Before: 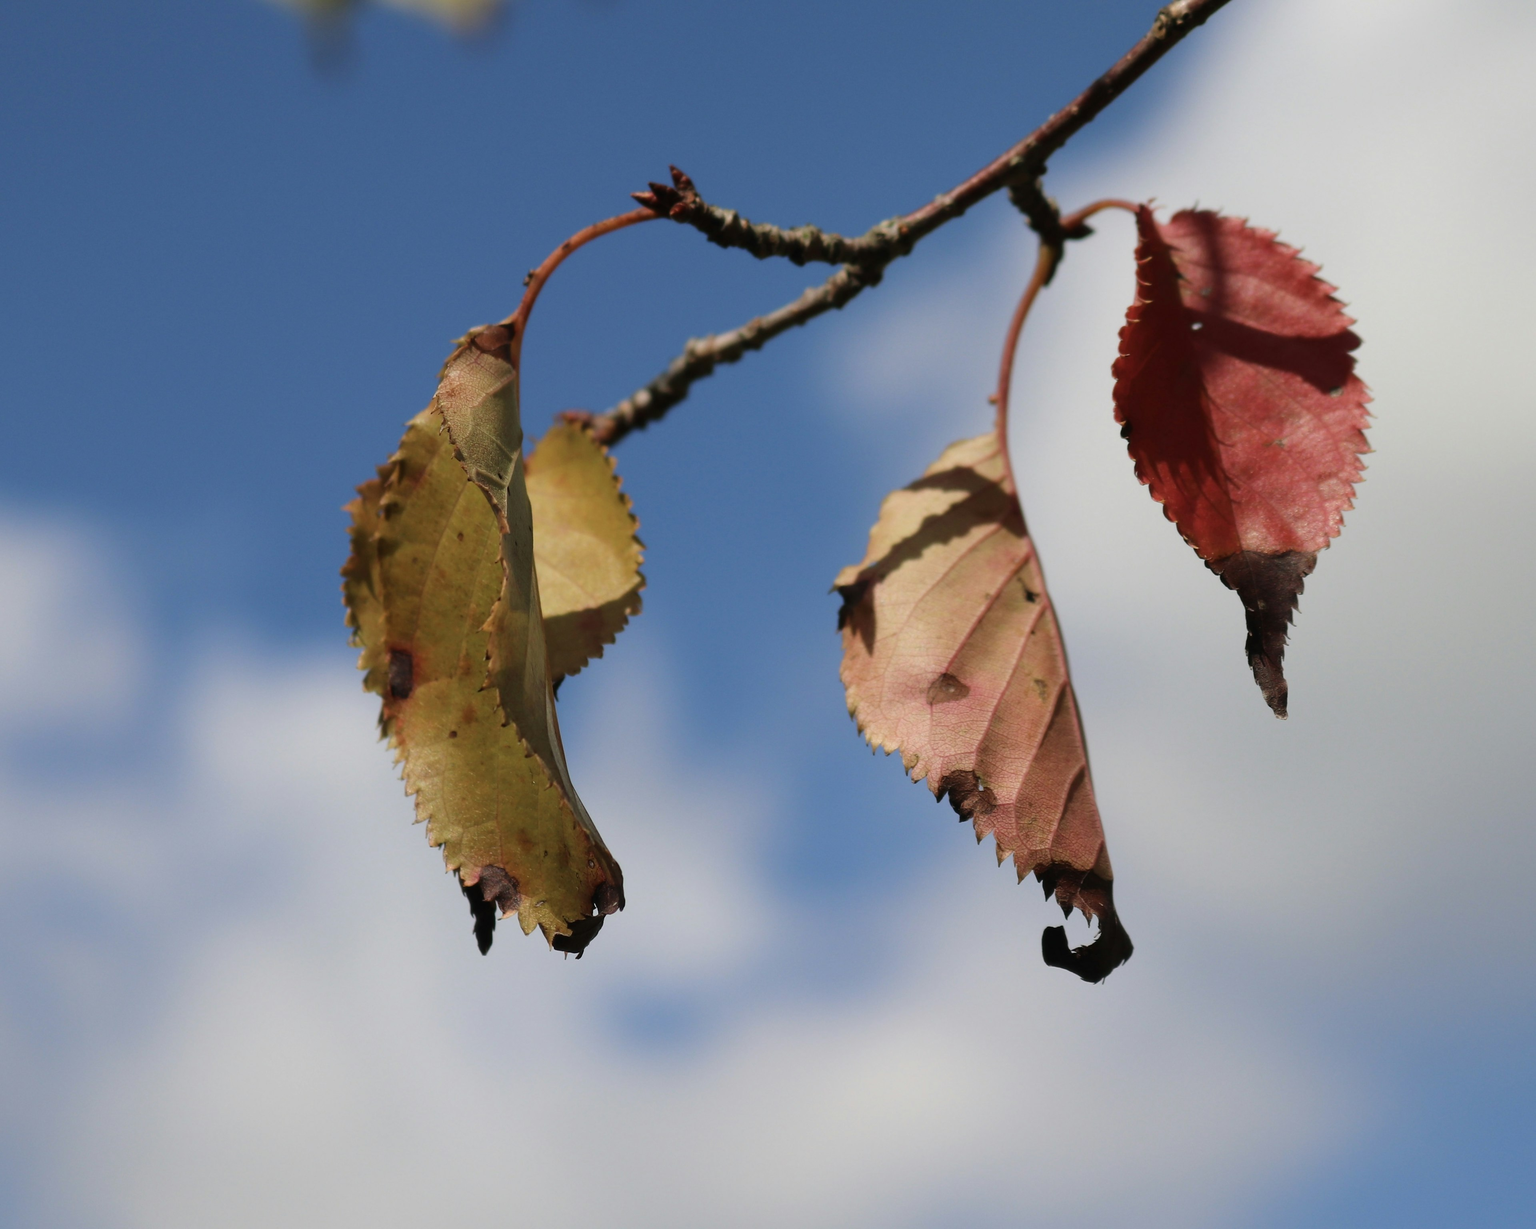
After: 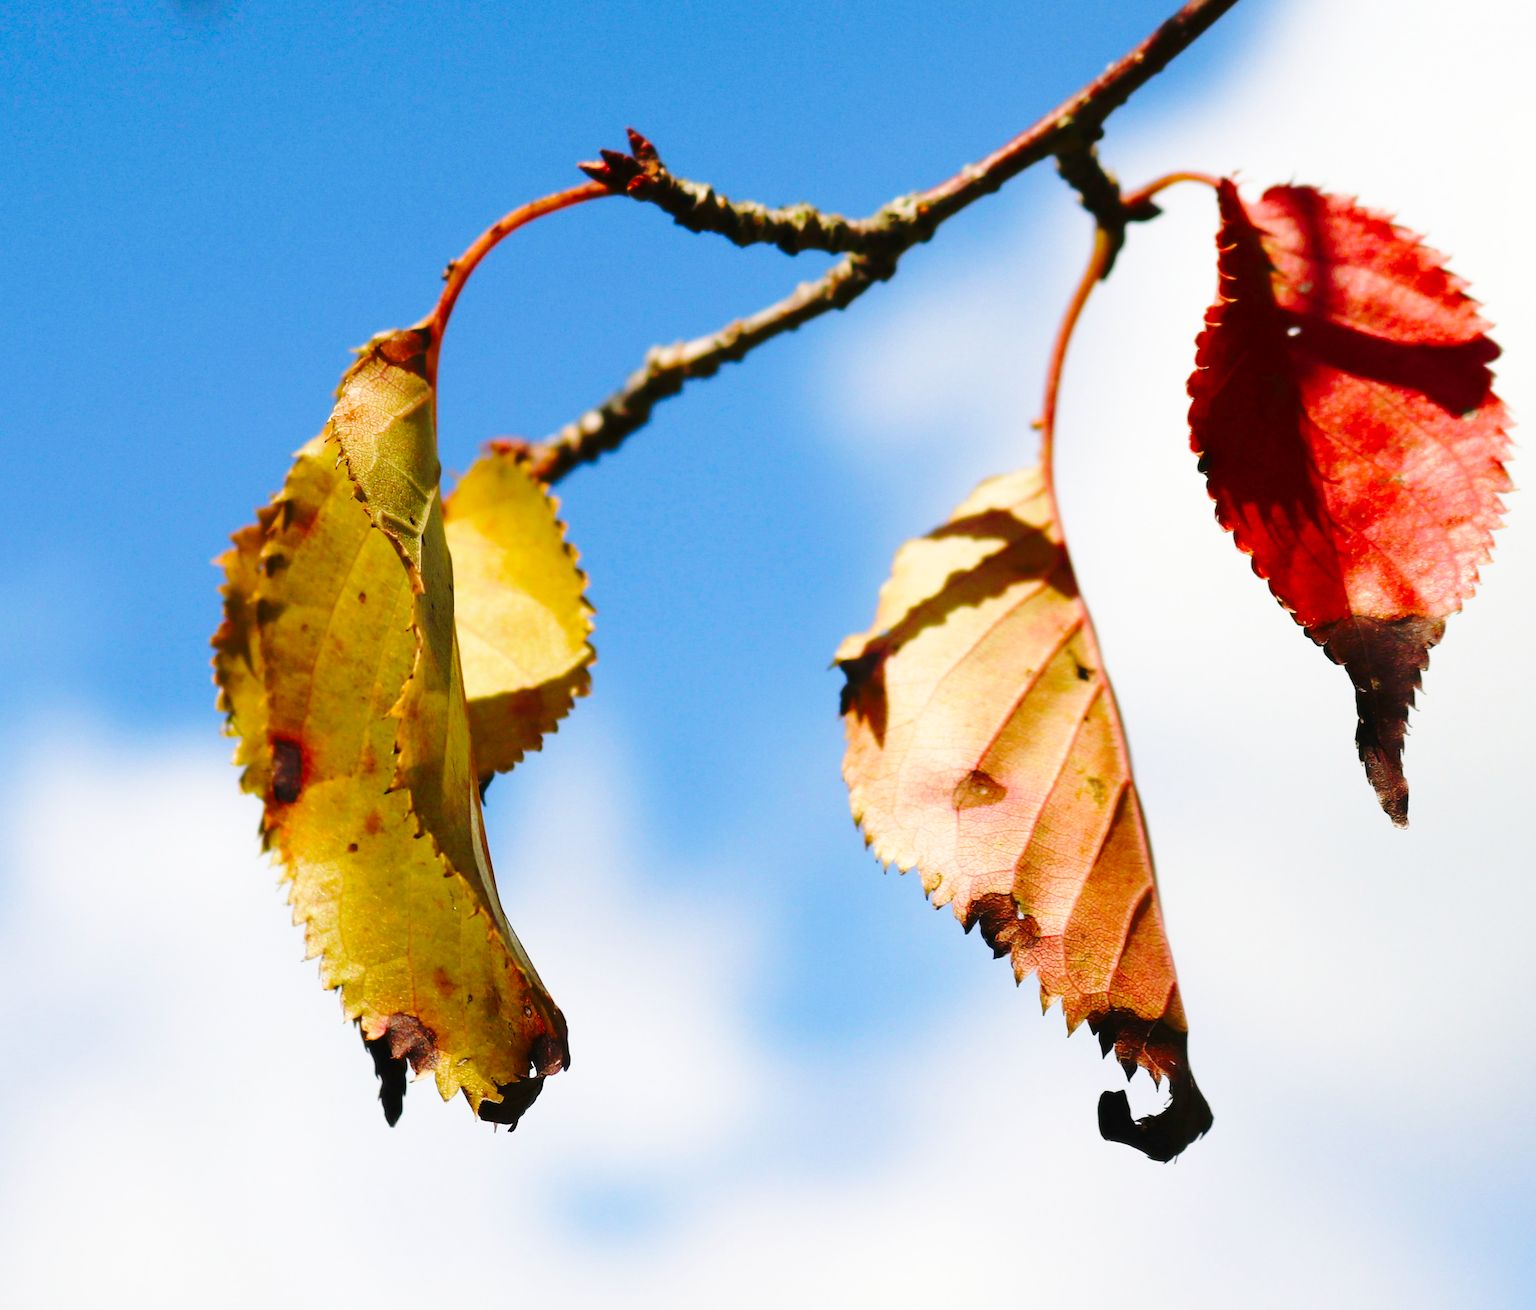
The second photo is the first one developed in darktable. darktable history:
crop: left 11.354%, top 5.258%, right 9.598%, bottom 10.417%
base curve: curves: ch0 [(0, 0) (0.032, 0.037) (0.105, 0.228) (0.435, 0.76) (0.856, 0.983) (1, 1)], preserve colors none
color balance rgb: perceptual saturation grading › global saturation 20%, perceptual saturation grading › highlights -25.9%, perceptual saturation grading › shadows 50.075%, perceptual brilliance grading › global brilliance 11.693%, global vibrance 20%
